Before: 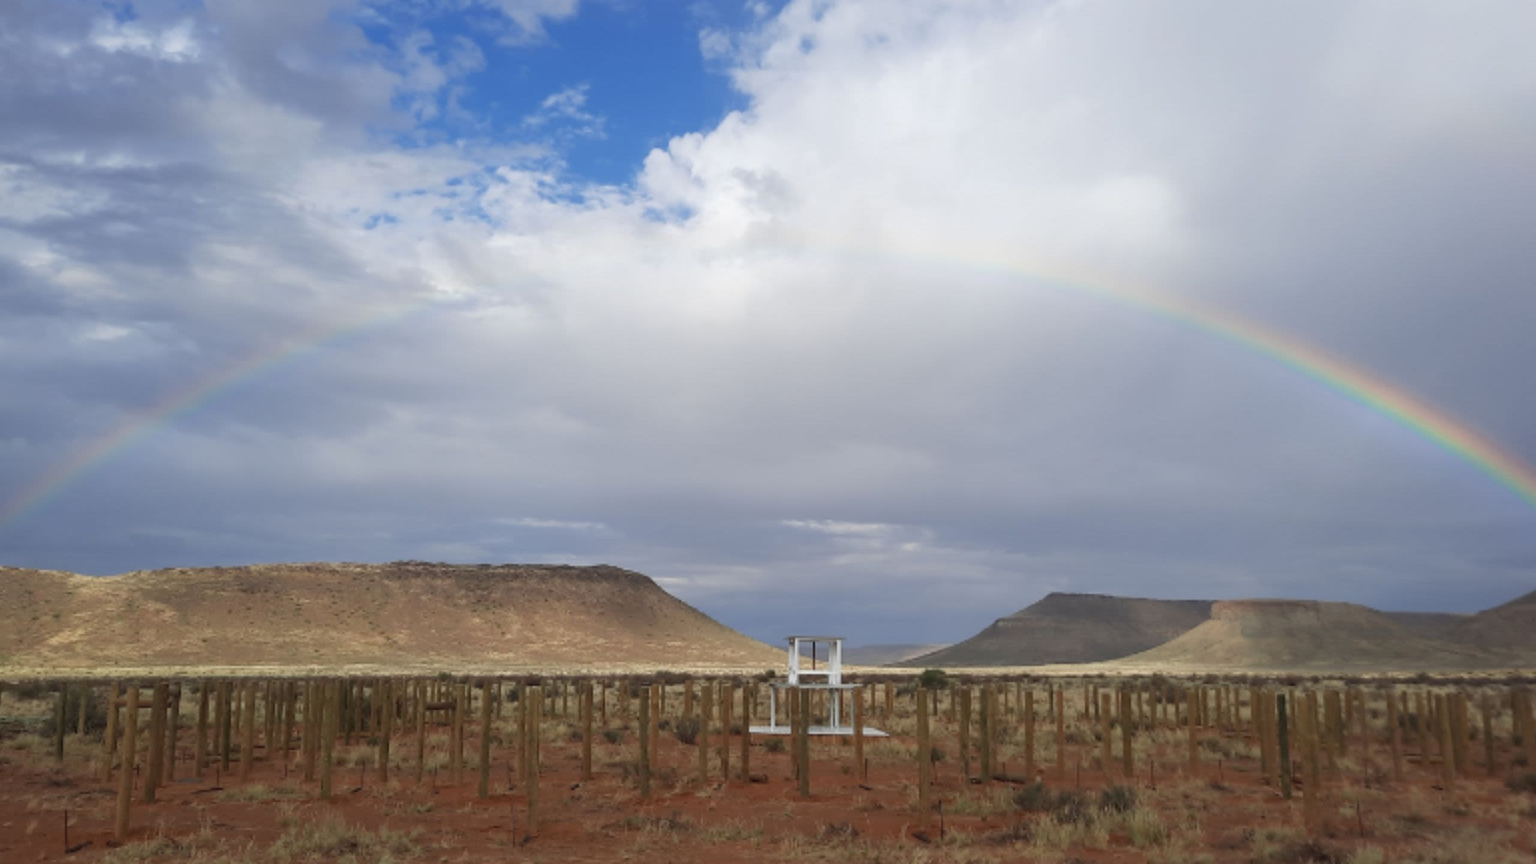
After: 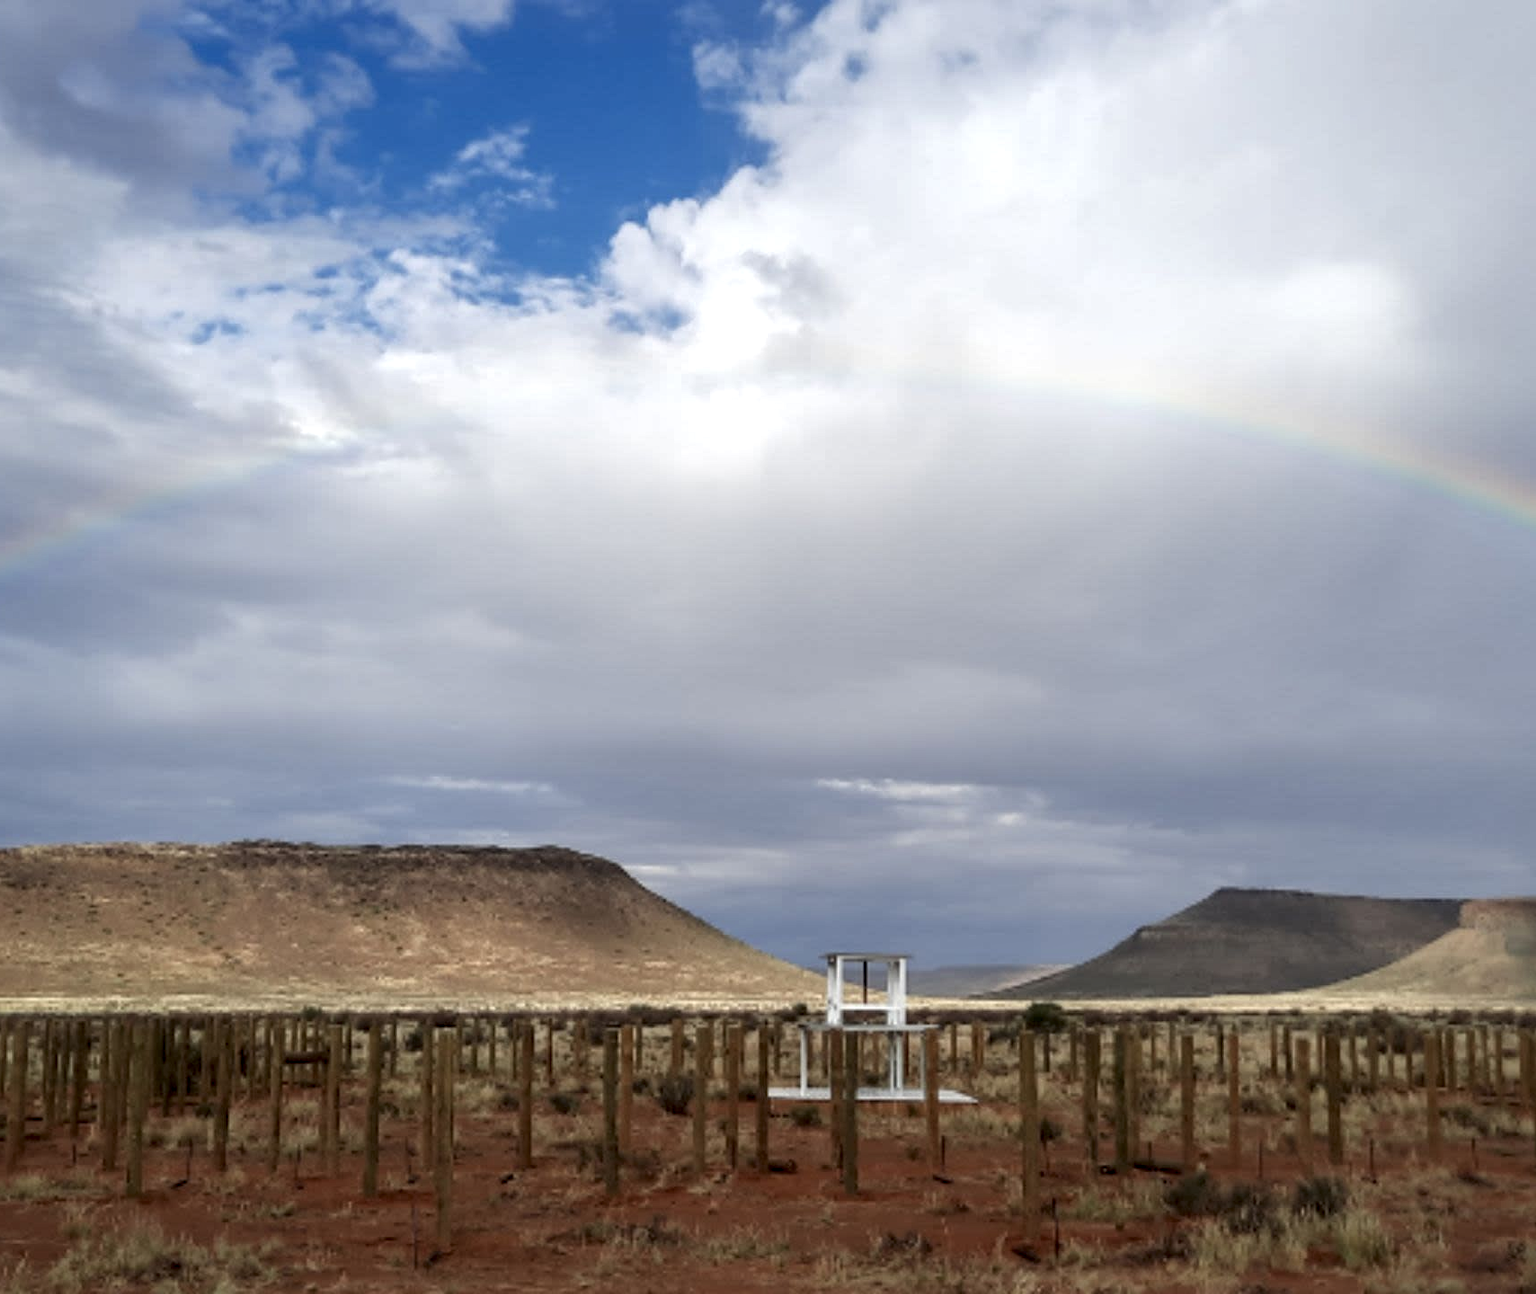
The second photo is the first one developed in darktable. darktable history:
crop: left 15.407%, right 17.809%
local contrast: highlights 60%, shadows 63%, detail 160%
